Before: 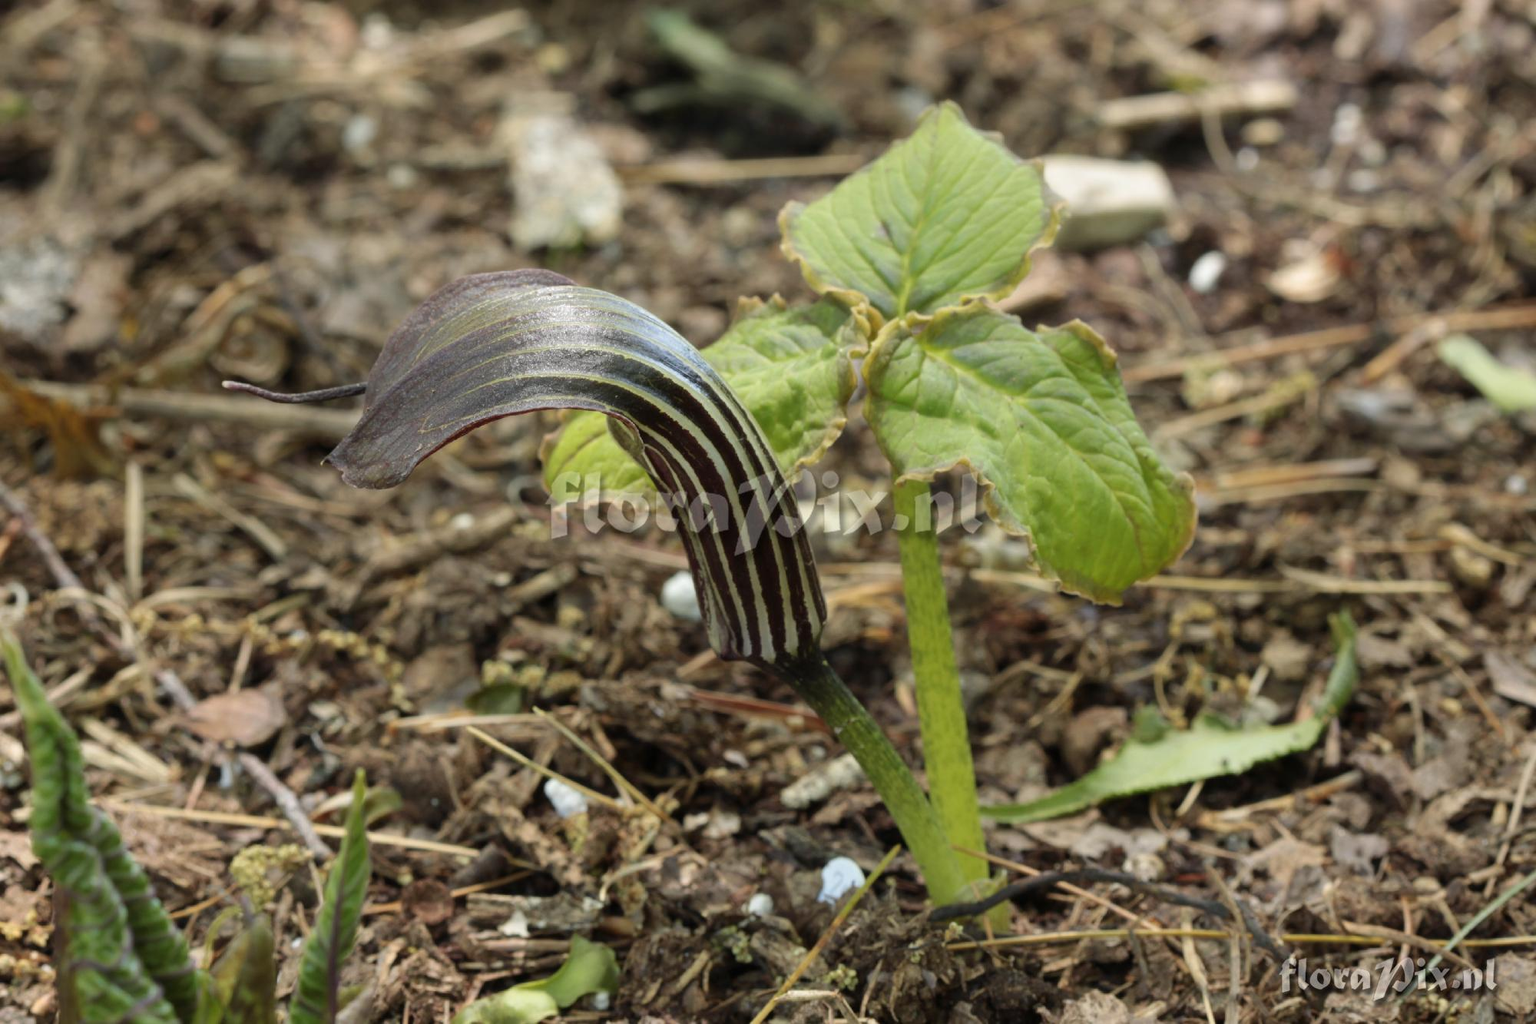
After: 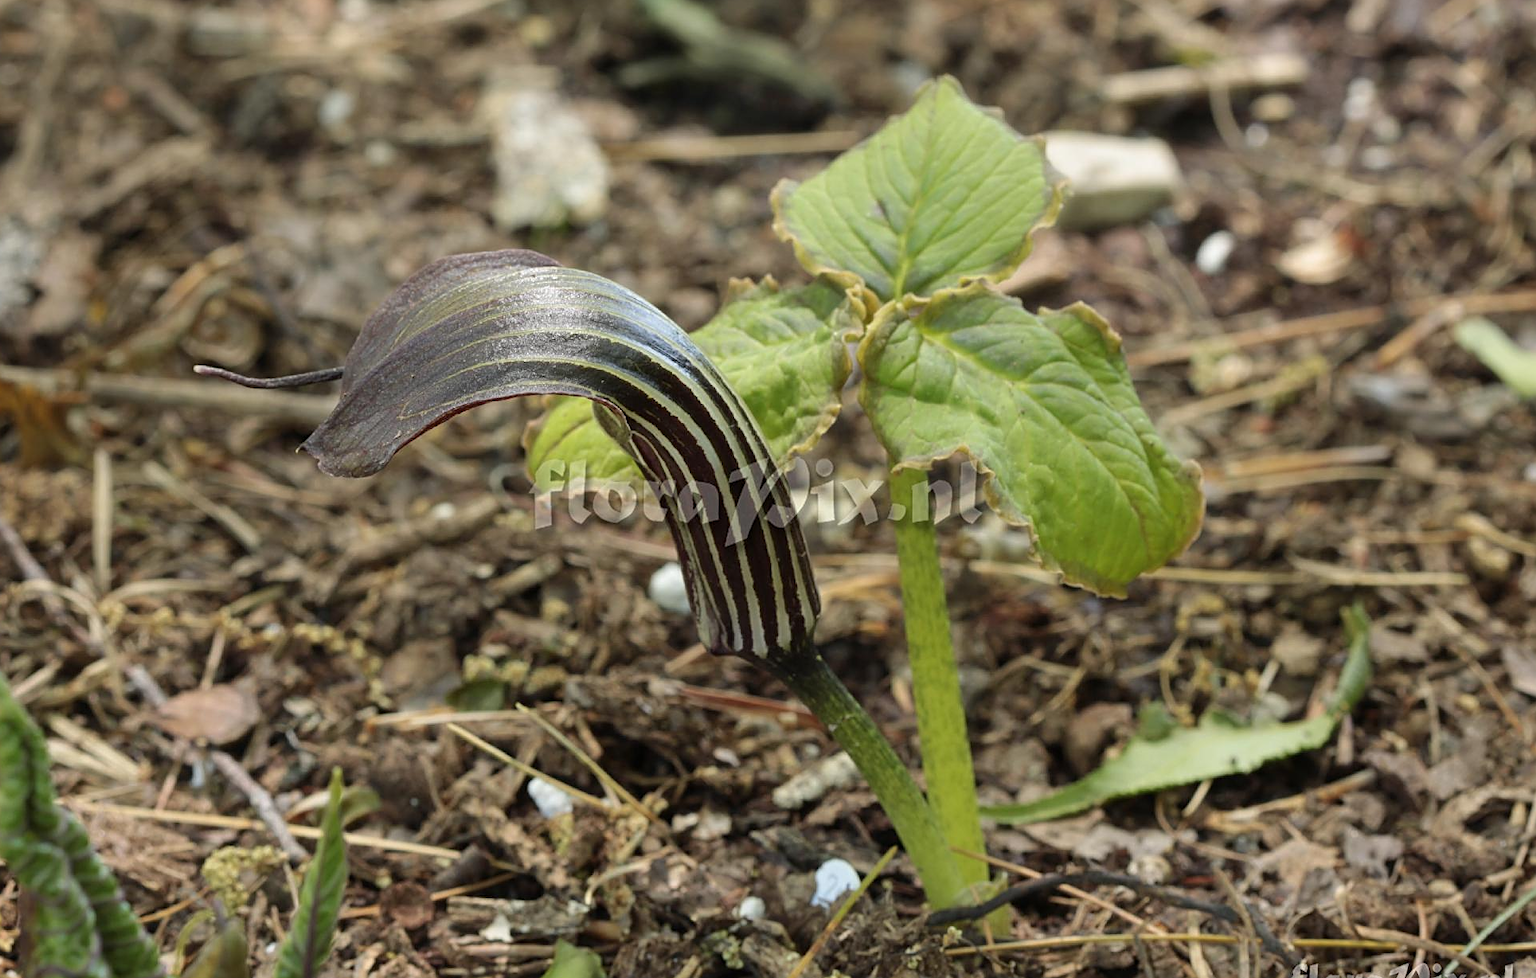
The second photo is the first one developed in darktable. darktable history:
sharpen: on, module defaults
crop: left 2.349%, top 2.827%, right 1.181%, bottom 4.966%
shadows and highlights: shadows 37.62, highlights -27.76, soften with gaussian
